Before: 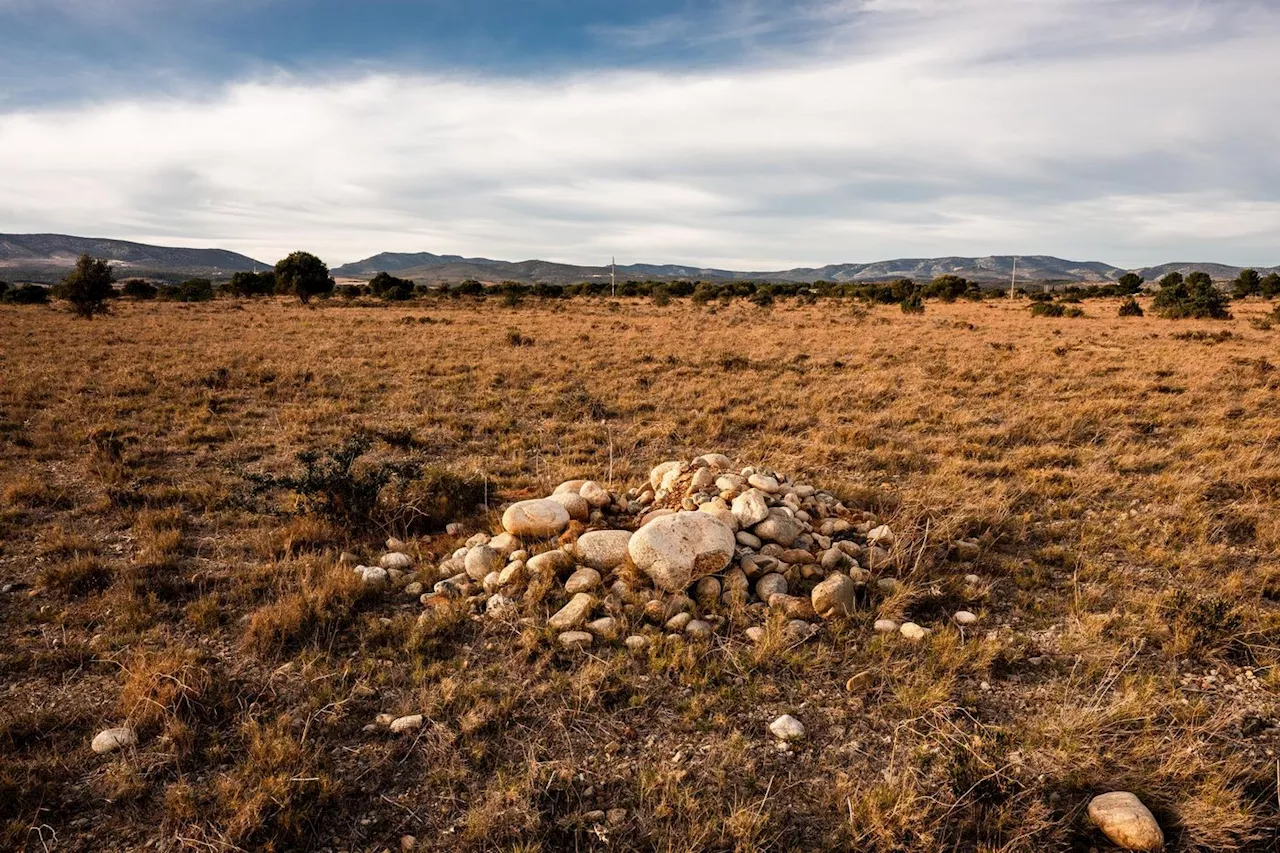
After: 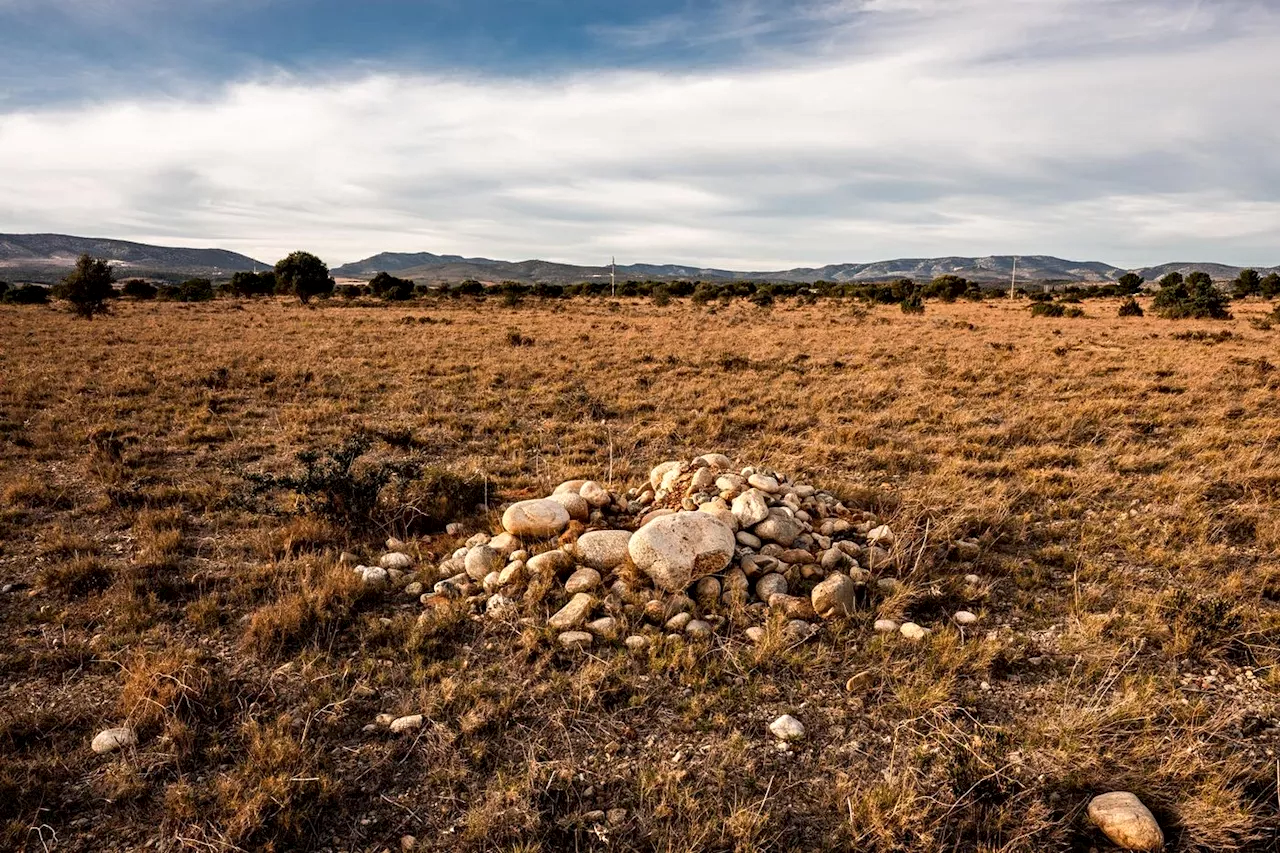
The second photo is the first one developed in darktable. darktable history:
contrast equalizer: y [[0.5, 0.542, 0.583, 0.625, 0.667, 0.708], [0.5 ×6], [0.5 ×6], [0 ×6], [0 ×6]], mix 0.315
